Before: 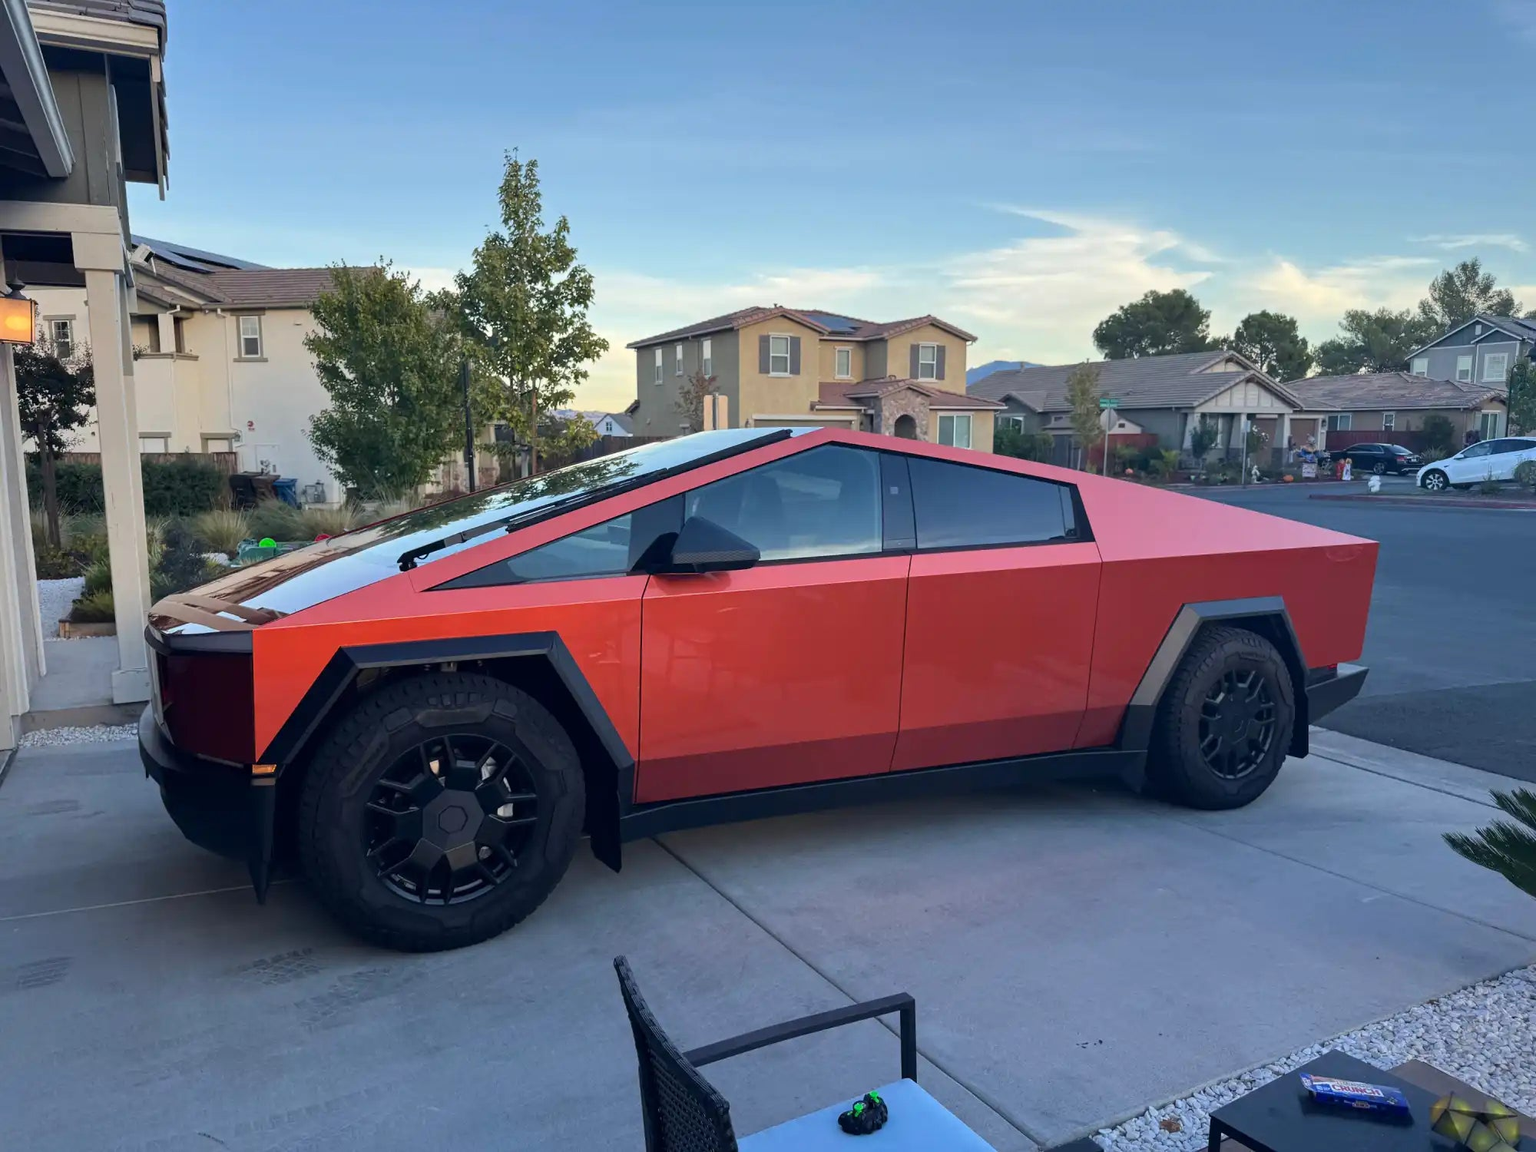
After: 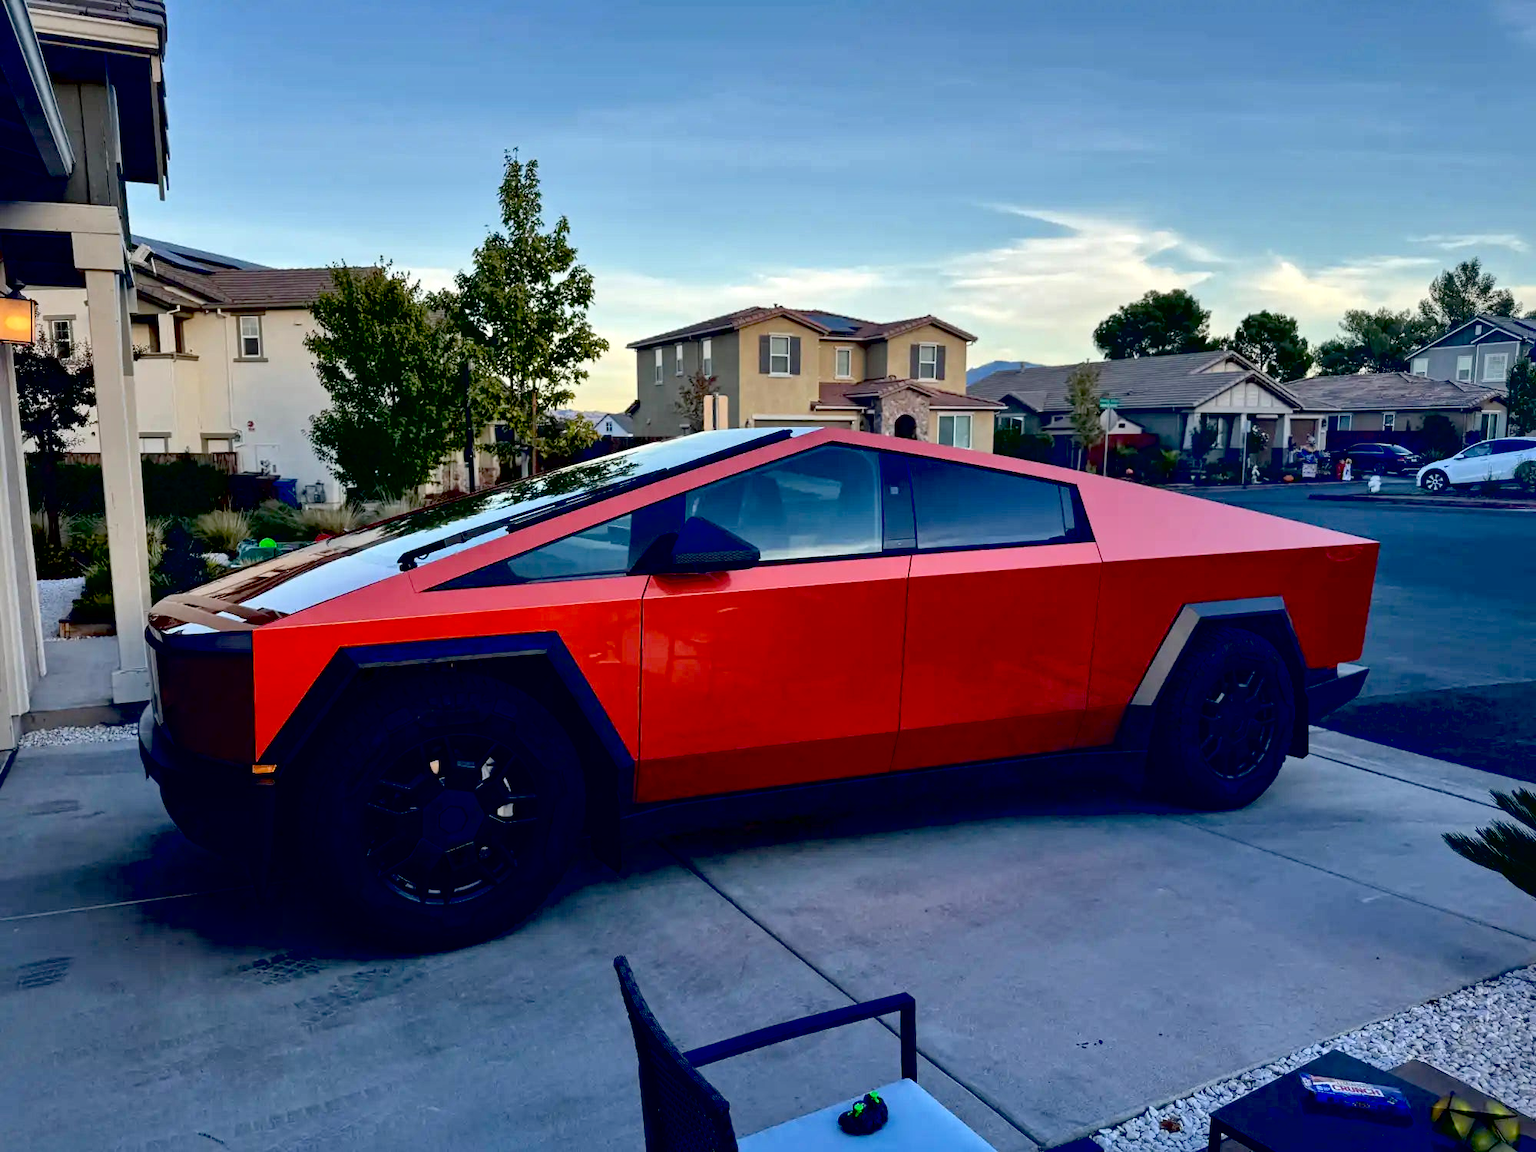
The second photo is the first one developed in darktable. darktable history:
exposure: black level correction 0.056, compensate highlight preservation false
local contrast: mode bilateral grid, contrast 25, coarseness 60, detail 151%, midtone range 0.2
